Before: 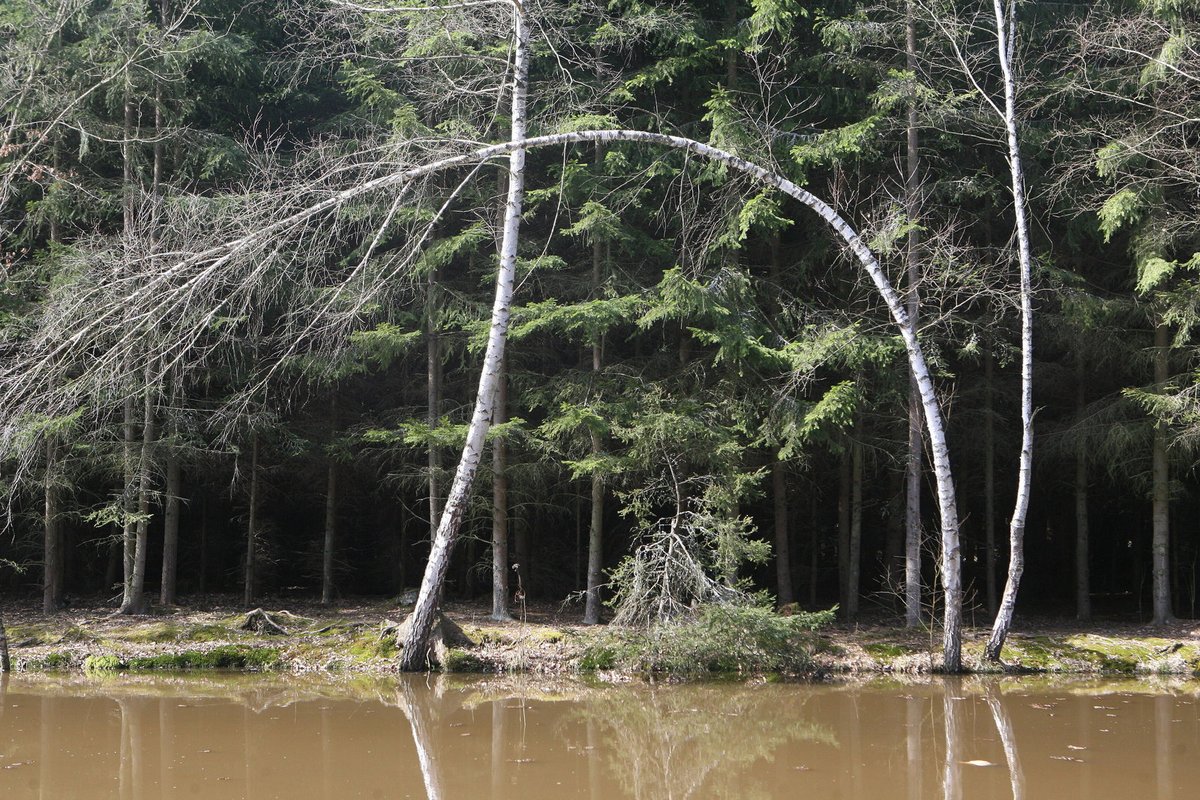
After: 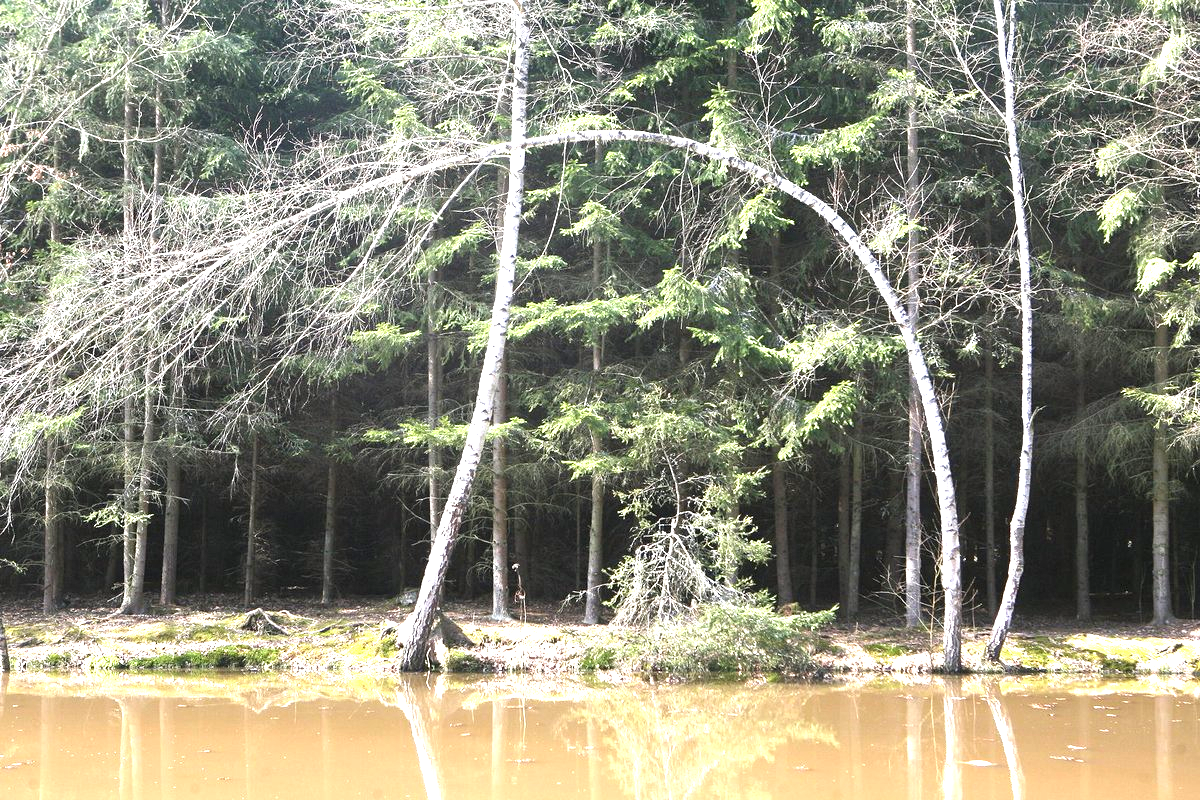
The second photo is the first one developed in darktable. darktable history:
exposure: black level correction 0, exposure 1.675 EV, compensate exposure bias true, compensate highlight preservation false
tone equalizer: -7 EV 0.13 EV, smoothing diameter 25%, edges refinement/feathering 10, preserve details guided filter
